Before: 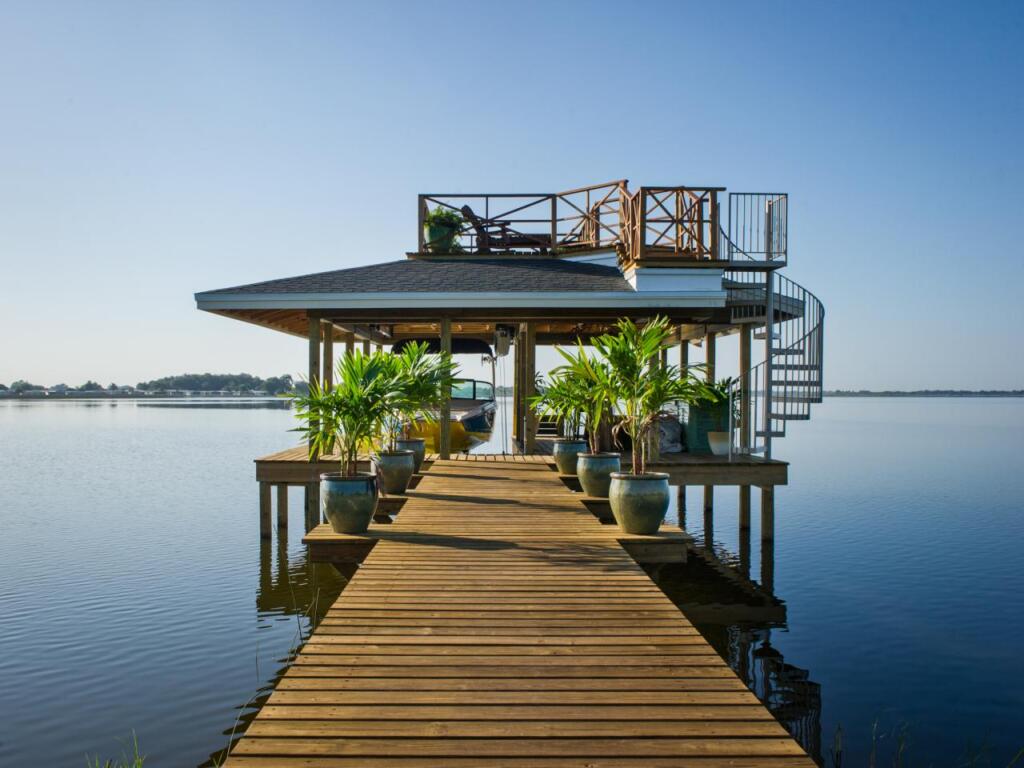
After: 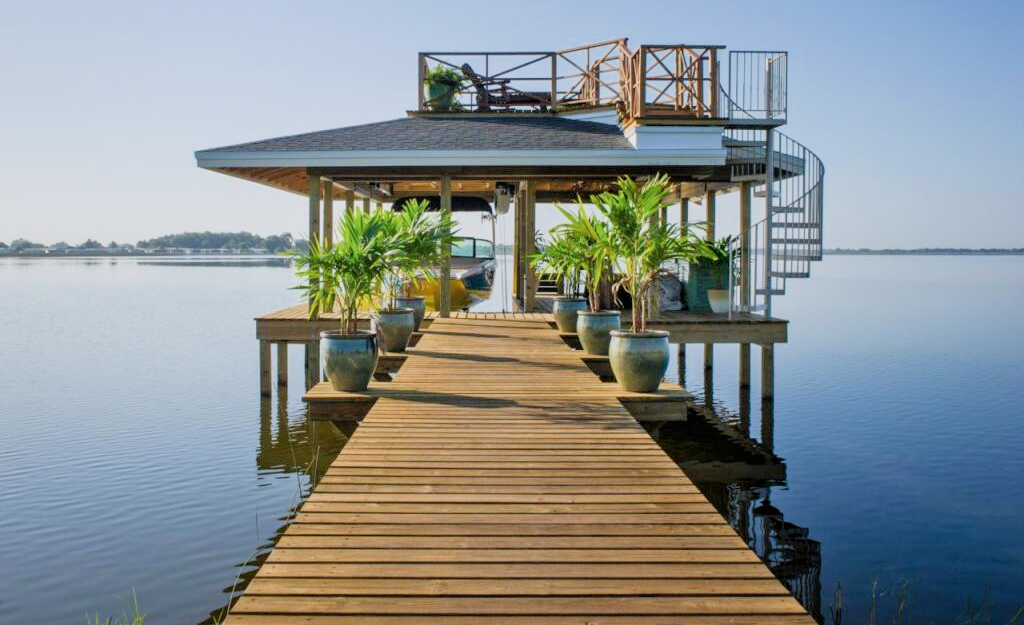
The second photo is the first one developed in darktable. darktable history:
white balance: red 1.004, blue 1.024
crop and rotate: top 18.507%
exposure: exposure 1 EV, compensate highlight preservation false
filmic rgb: black relative exposure -6.59 EV, white relative exposure 4.71 EV, hardness 3.13, contrast 0.805
